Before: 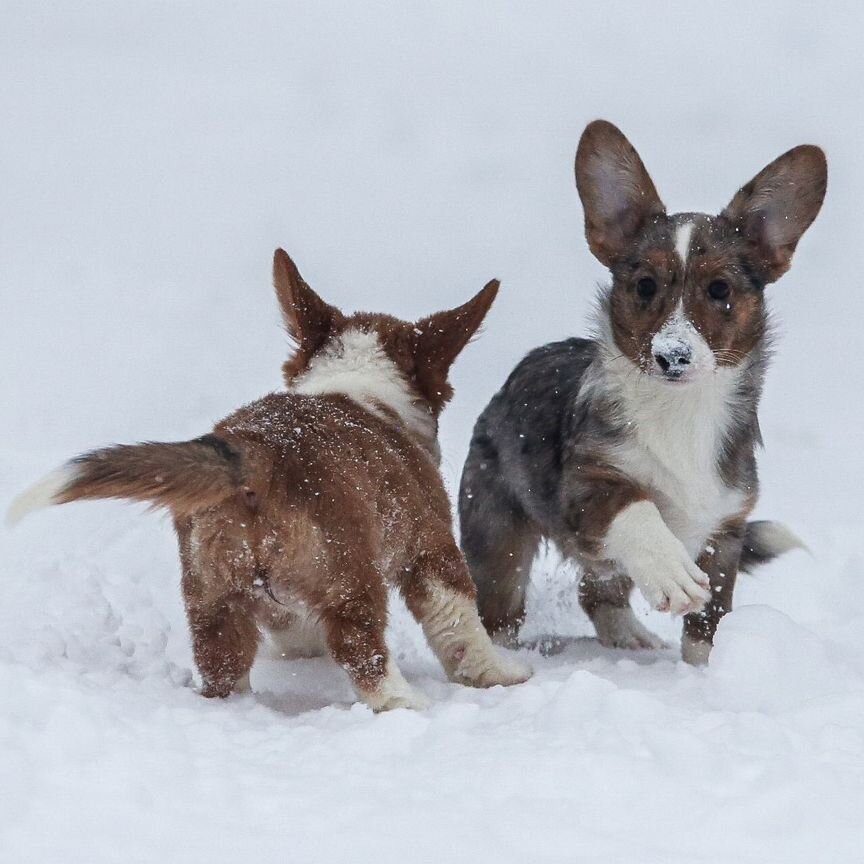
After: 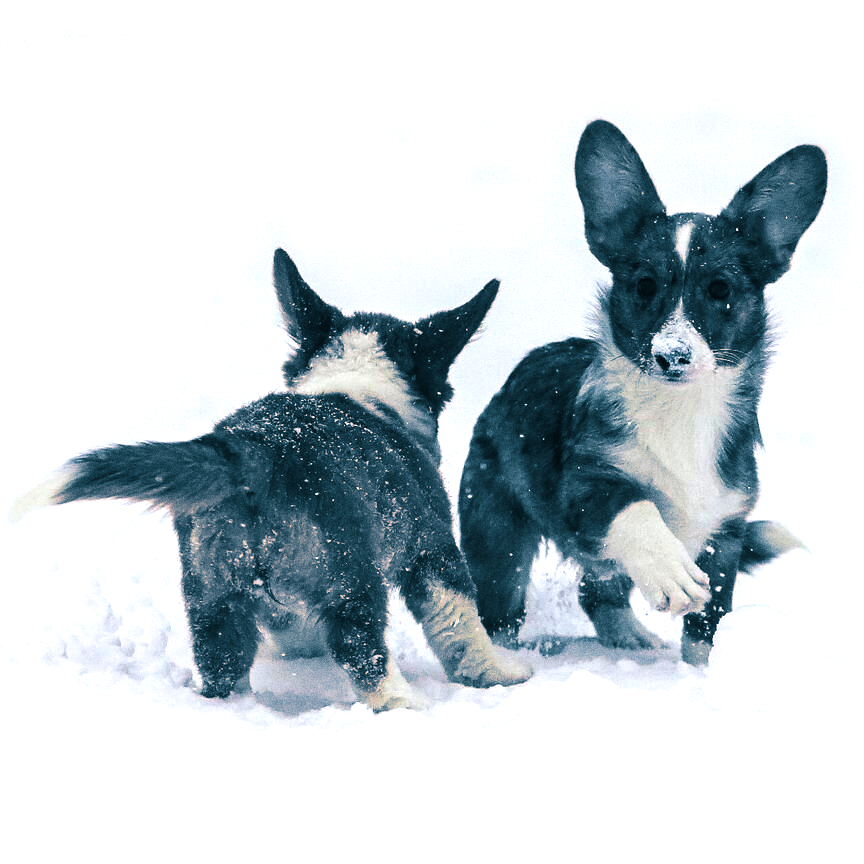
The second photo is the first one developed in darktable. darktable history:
color balance rgb: perceptual saturation grading › global saturation 20%, global vibrance 20%
grain: strength 26%
tone equalizer: -8 EV -0.75 EV, -7 EV -0.7 EV, -6 EV -0.6 EV, -5 EV -0.4 EV, -3 EV 0.4 EV, -2 EV 0.6 EV, -1 EV 0.7 EV, +0 EV 0.75 EV, edges refinement/feathering 500, mask exposure compensation -1.57 EV, preserve details no
split-toning: shadows › hue 212.4°, balance -70
